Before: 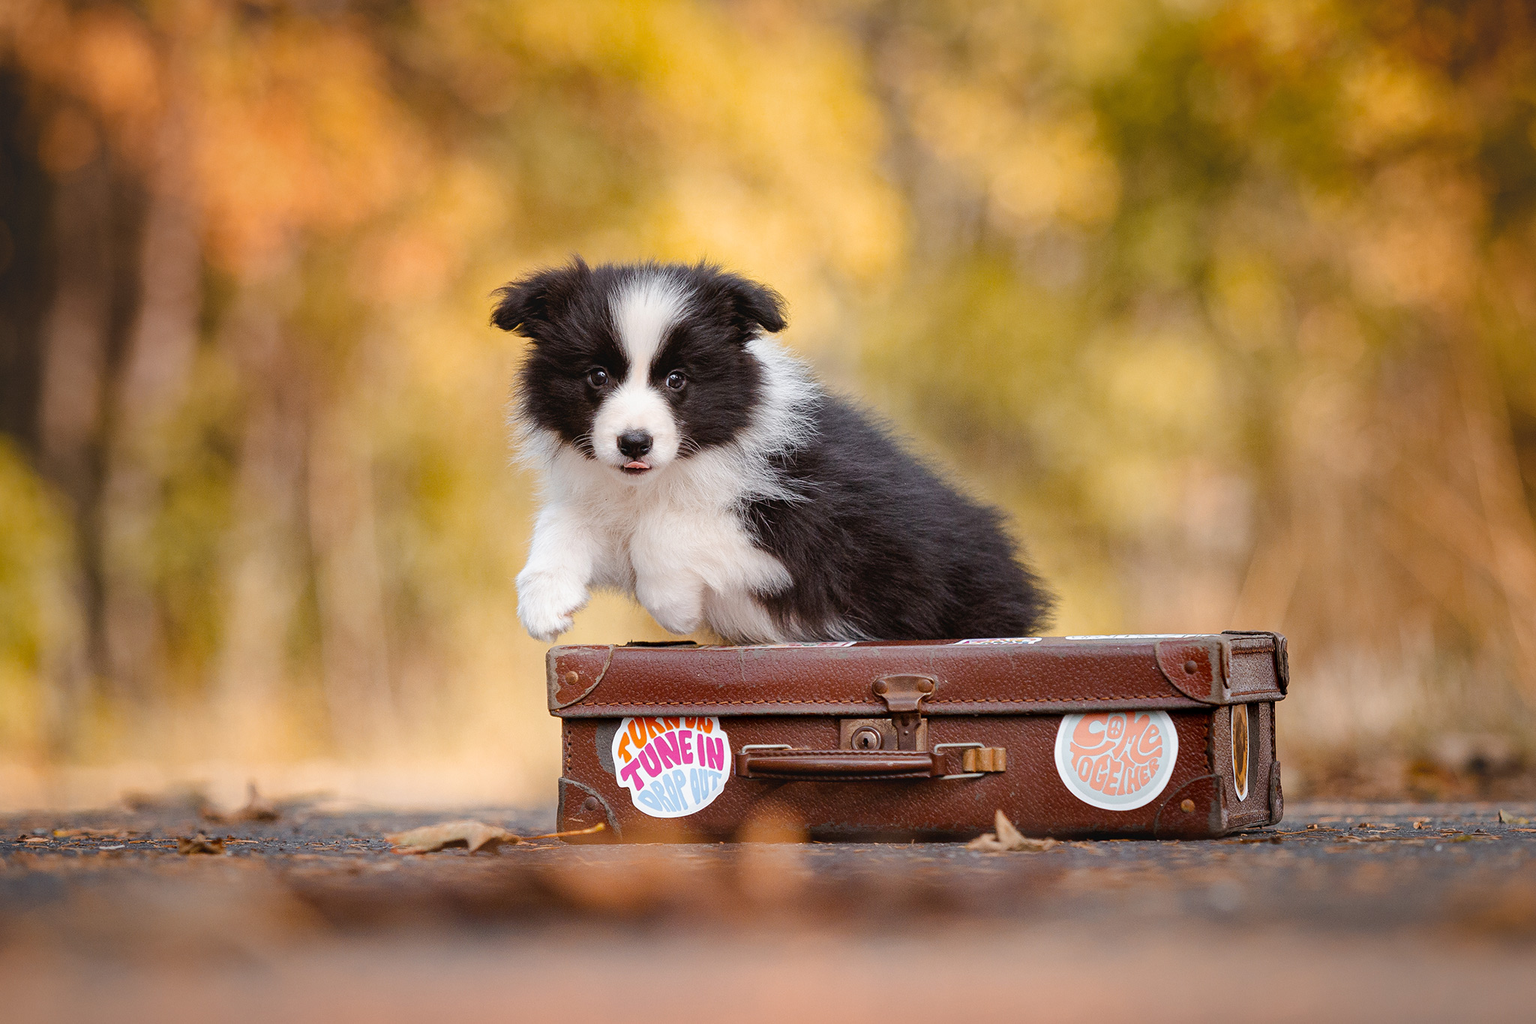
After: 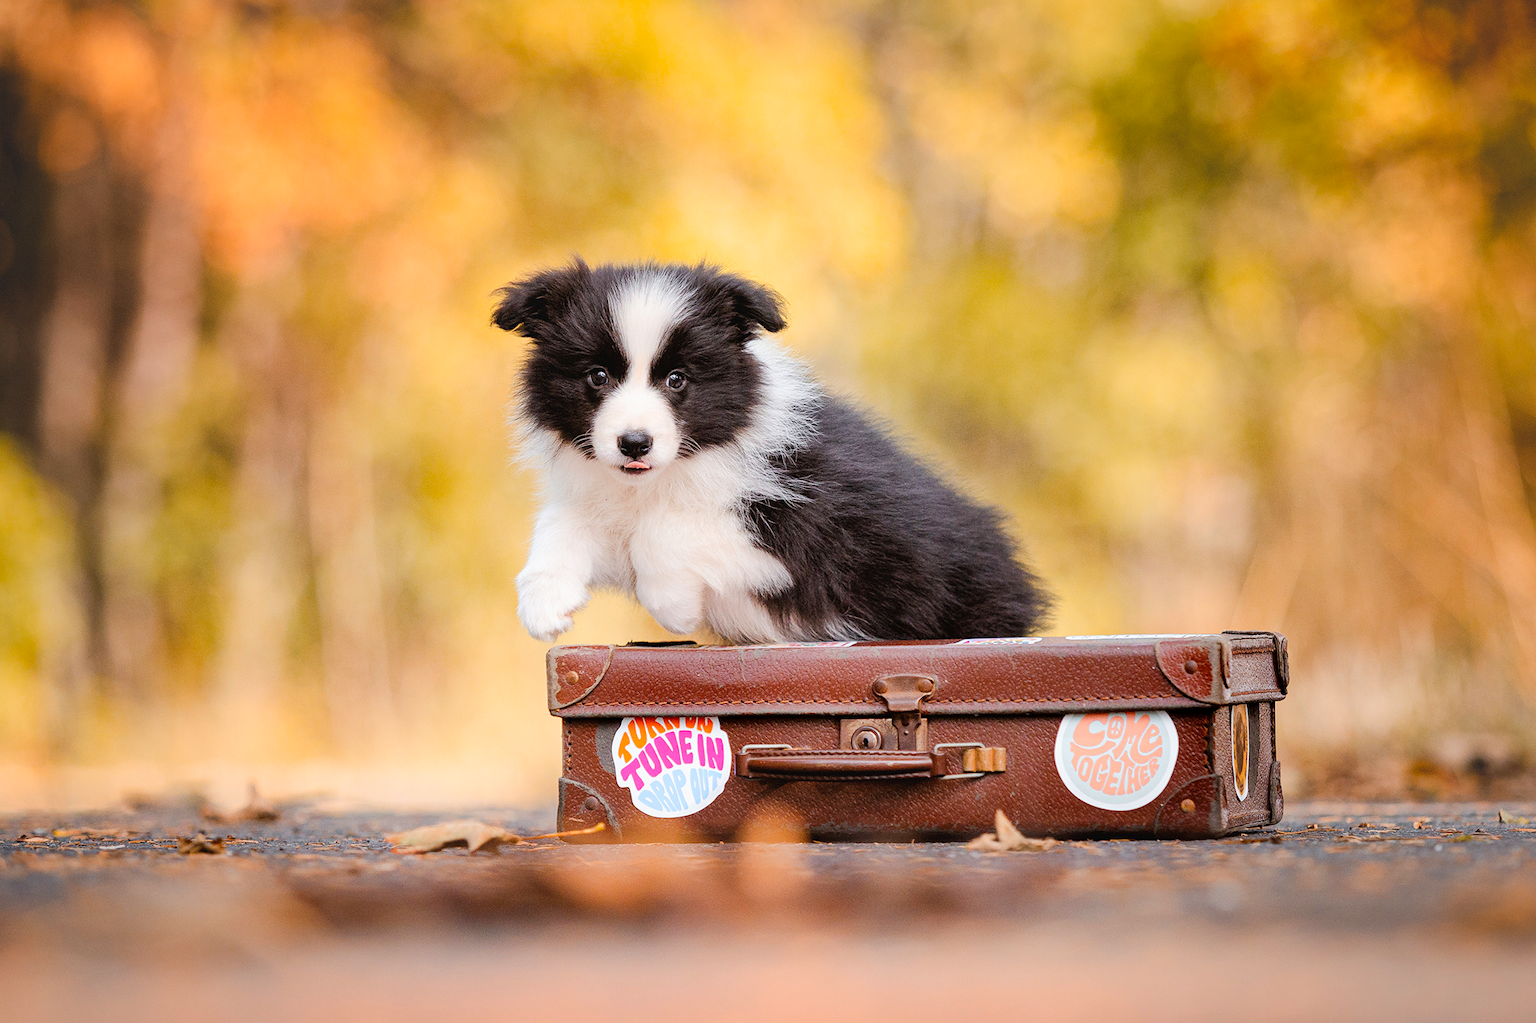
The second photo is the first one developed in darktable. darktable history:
tone curve: curves: ch0 [(0, 0) (0.07, 0.057) (0.15, 0.177) (0.352, 0.445) (0.59, 0.703) (0.857, 0.908) (1, 1)], color space Lab, linked channels, preserve colors none
